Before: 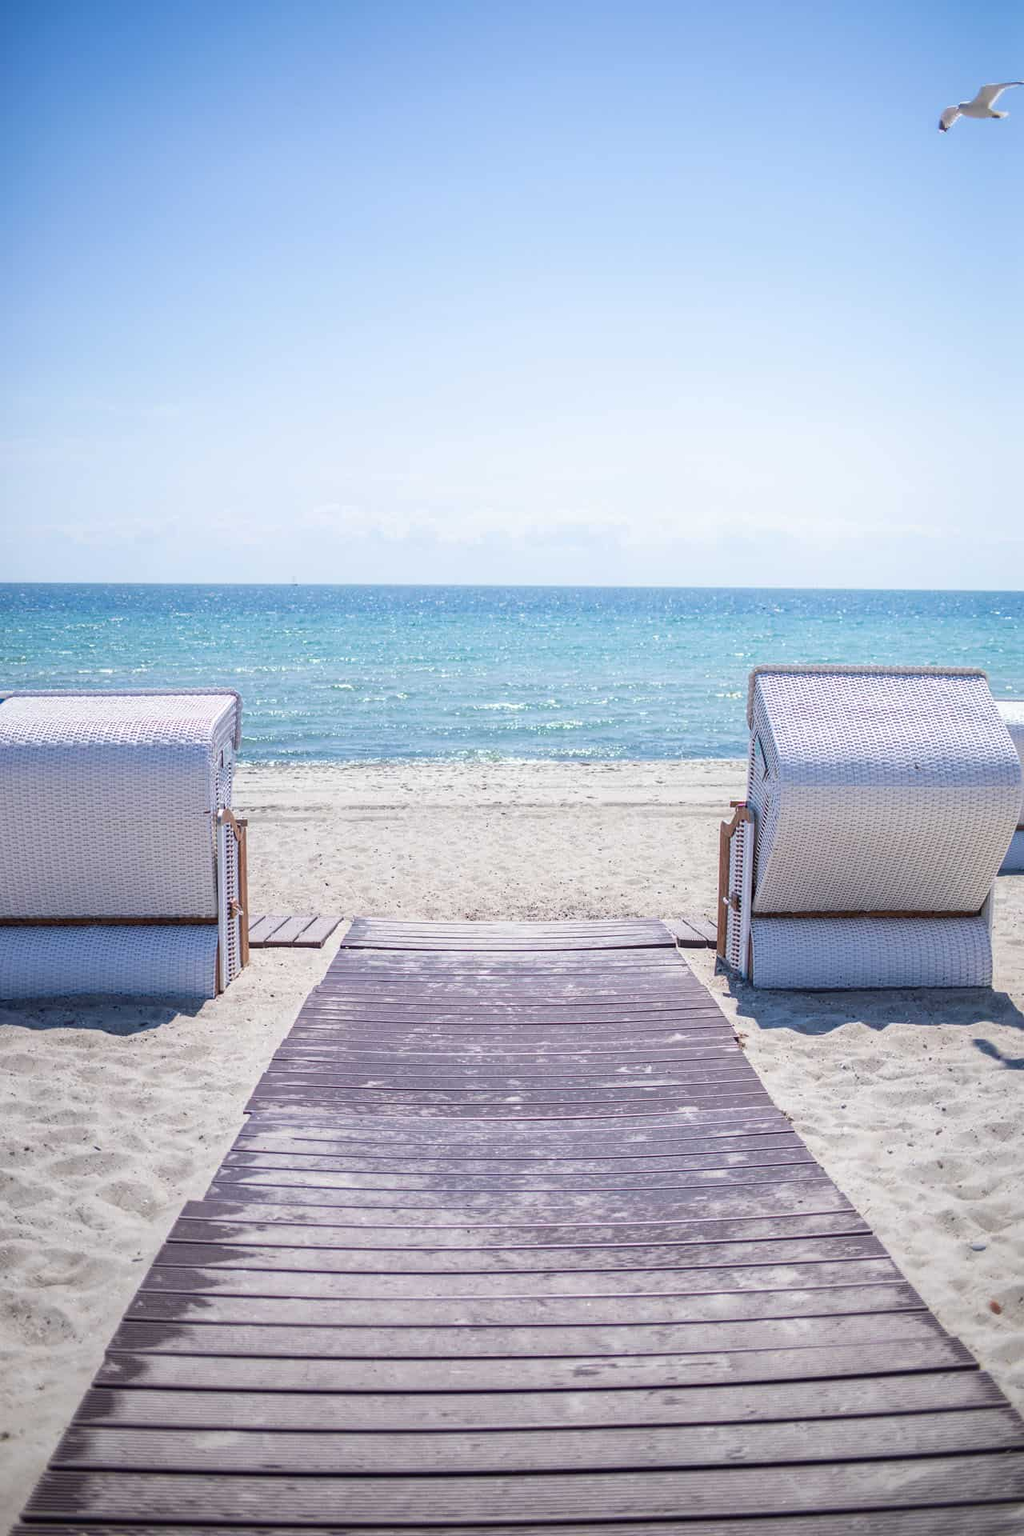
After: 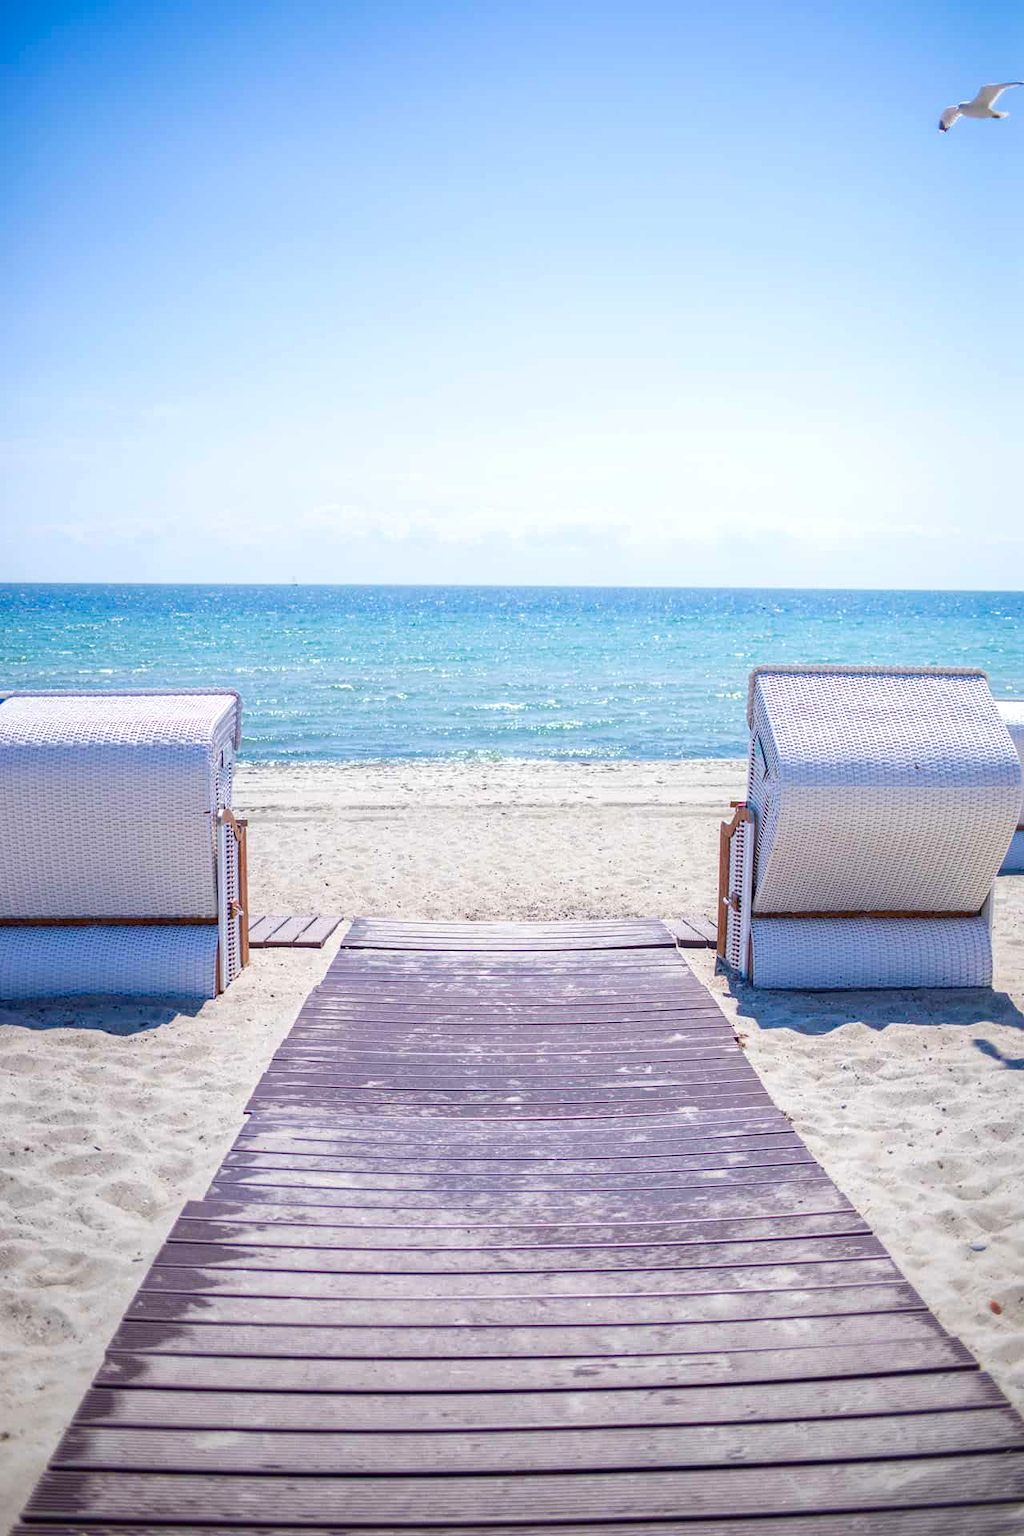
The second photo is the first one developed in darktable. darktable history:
white balance: emerald 1
levels: levels [0, 0.48, 0.961]
color balance rgb: perceptual saturation grading › global saturation 35%, perceptual saturation grading › highlights -25%, perceptual saturation grading › shadows 50%
